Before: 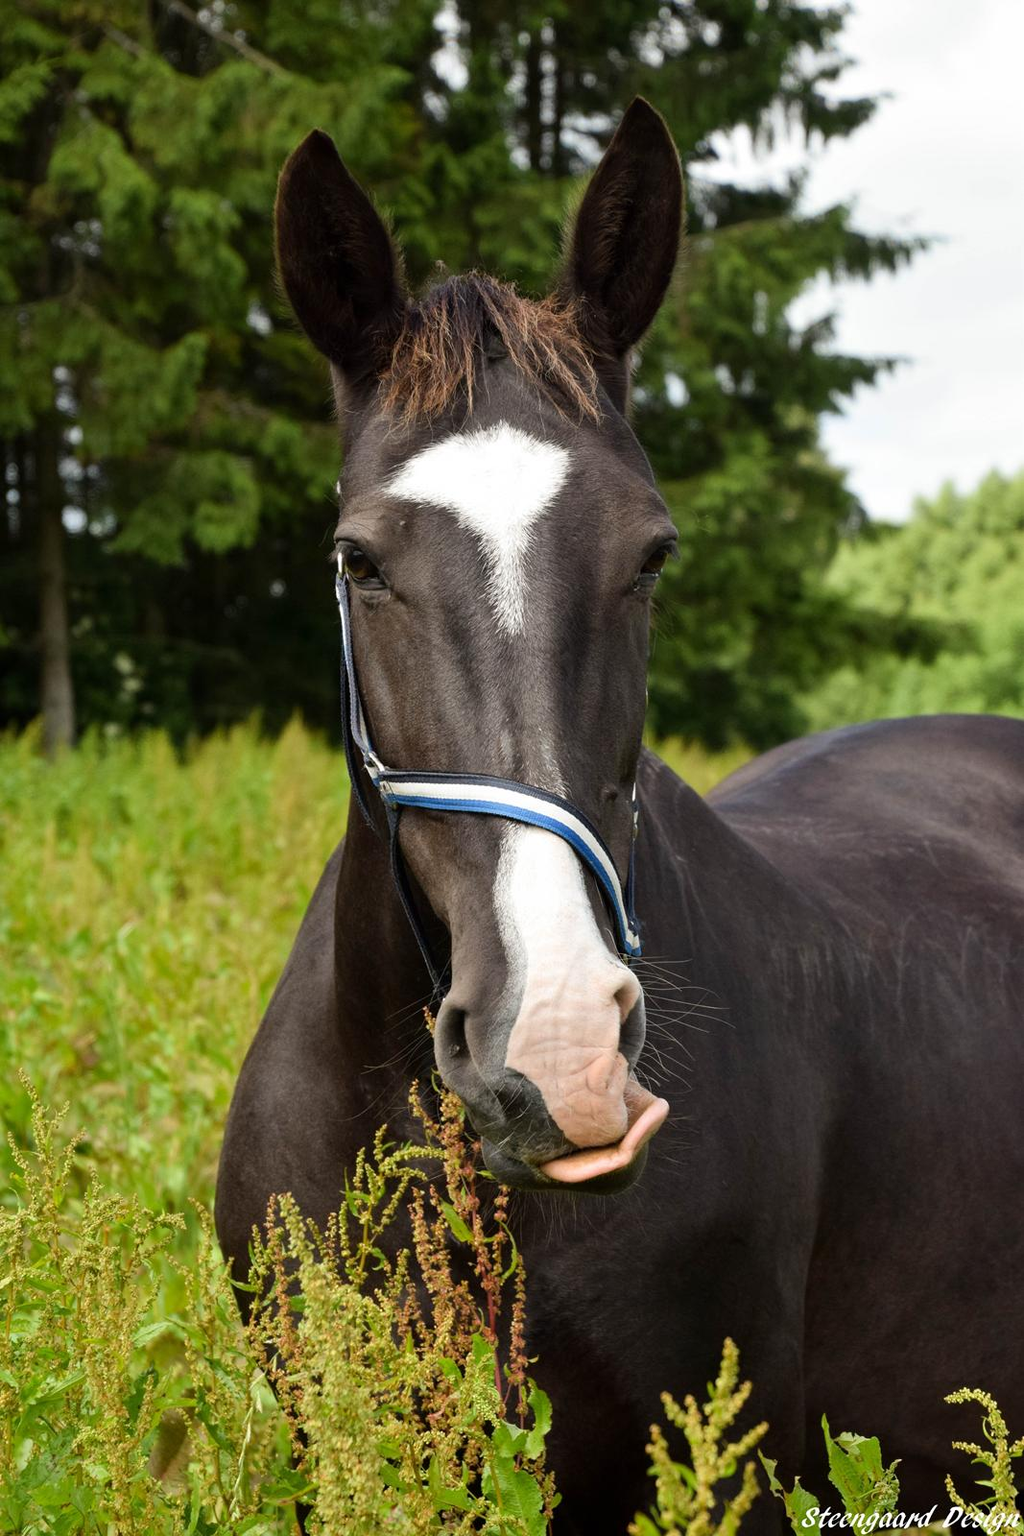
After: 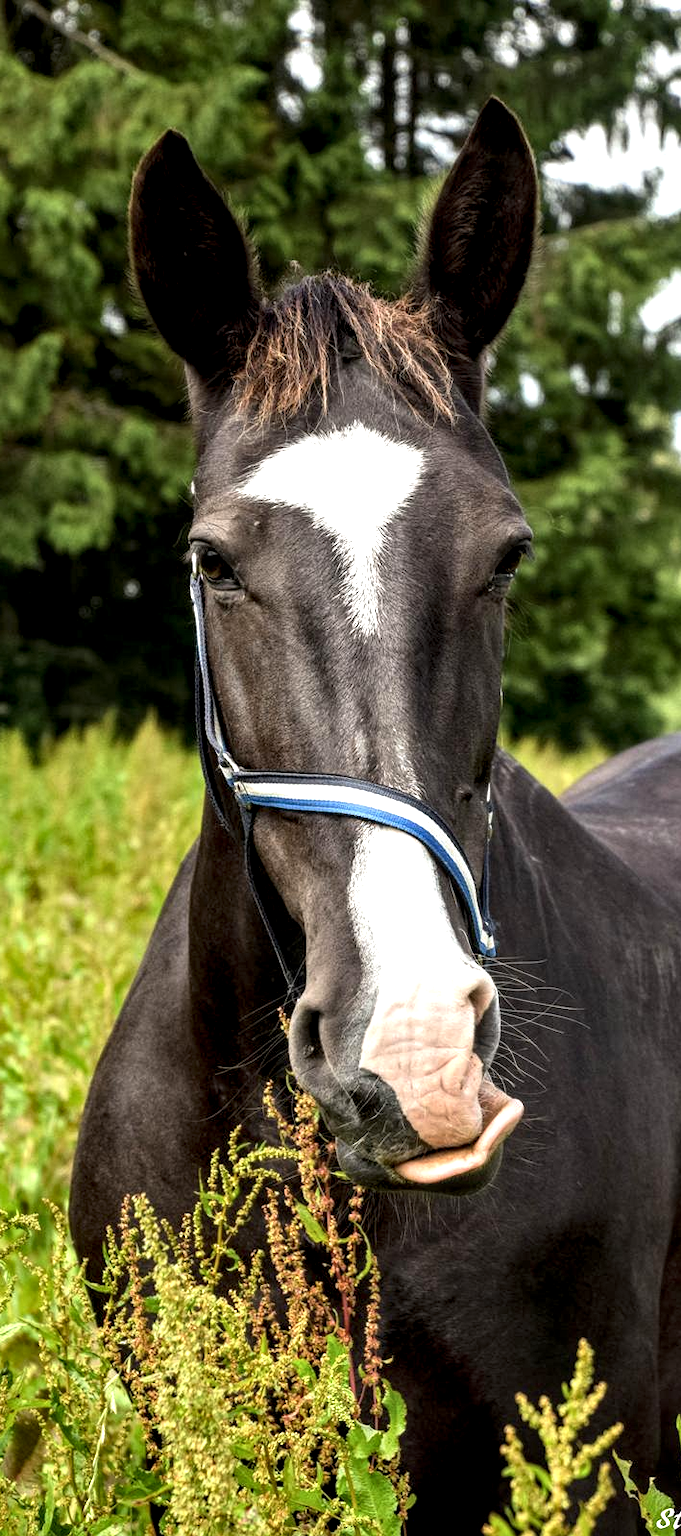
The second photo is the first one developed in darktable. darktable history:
crop and rotate: left 14.285%, right 19.192%
exposure: exposure 0.379 EV, compensate exposure bias true, compensate highlight preservation false
base curve: curves: ch0 [(0, 0) (0.303, 0.277) (1, 1)], preserve colors none
local contrast: highlights 79%, shadows 56%, detail 174%, midtone range 0.434
